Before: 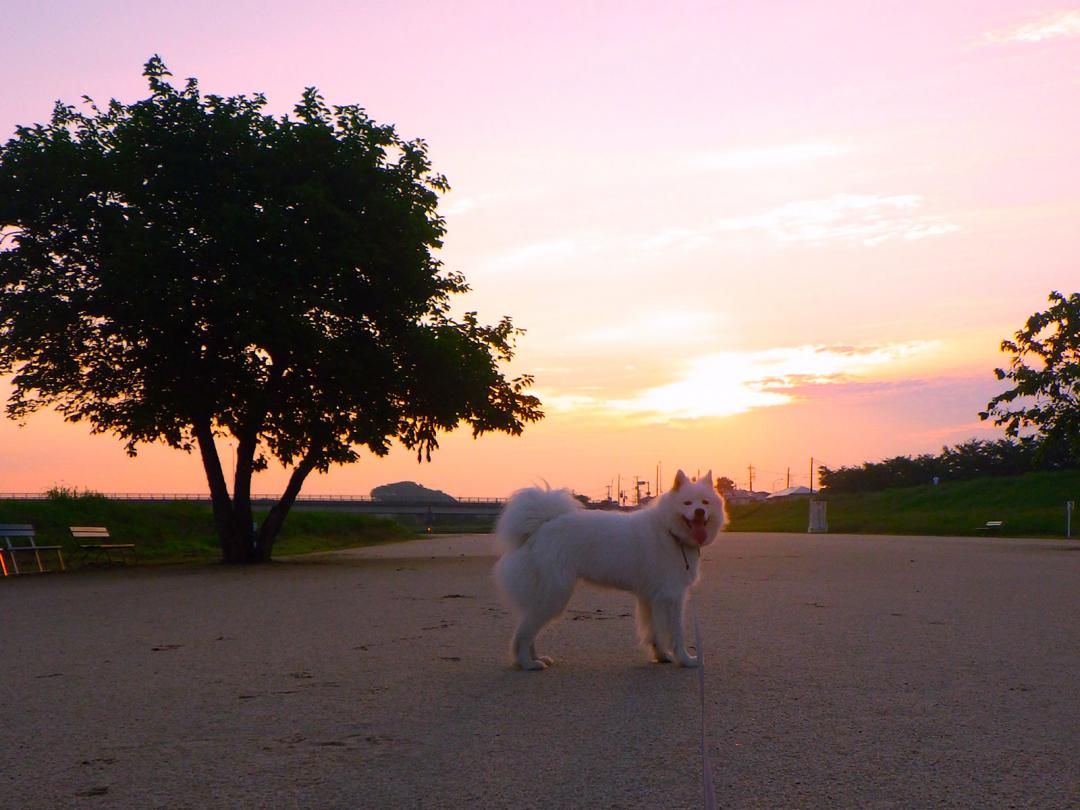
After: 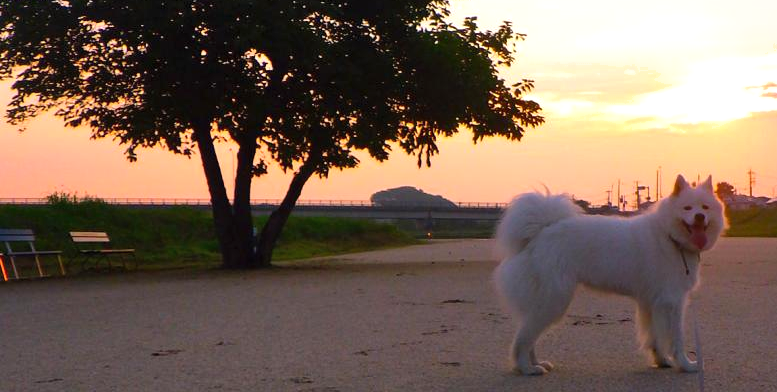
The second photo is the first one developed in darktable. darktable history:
shadows and highlights: soften with gaussian
exposure: black level correction 0, exposure 0.3 EV, compensate highlight preservation false
crop: top 36.498%, right 27.964%, bottom 14.995%
